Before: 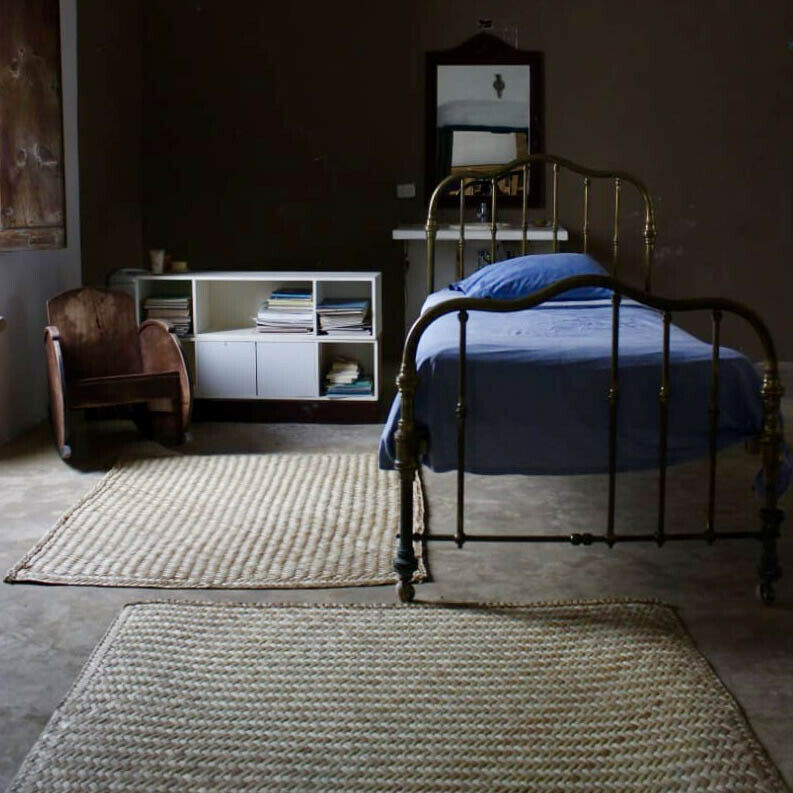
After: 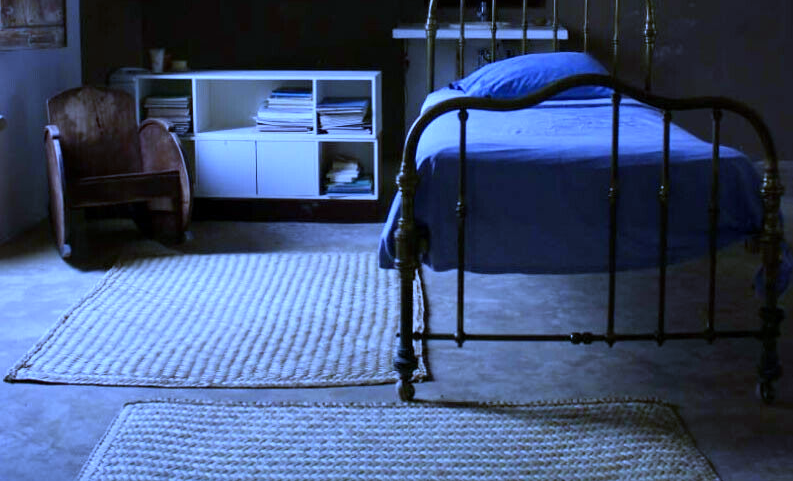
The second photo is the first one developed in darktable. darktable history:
white balance: red 0.766, blue 1.537
crop and rotate: top 25.357%, bottom 13.942%
